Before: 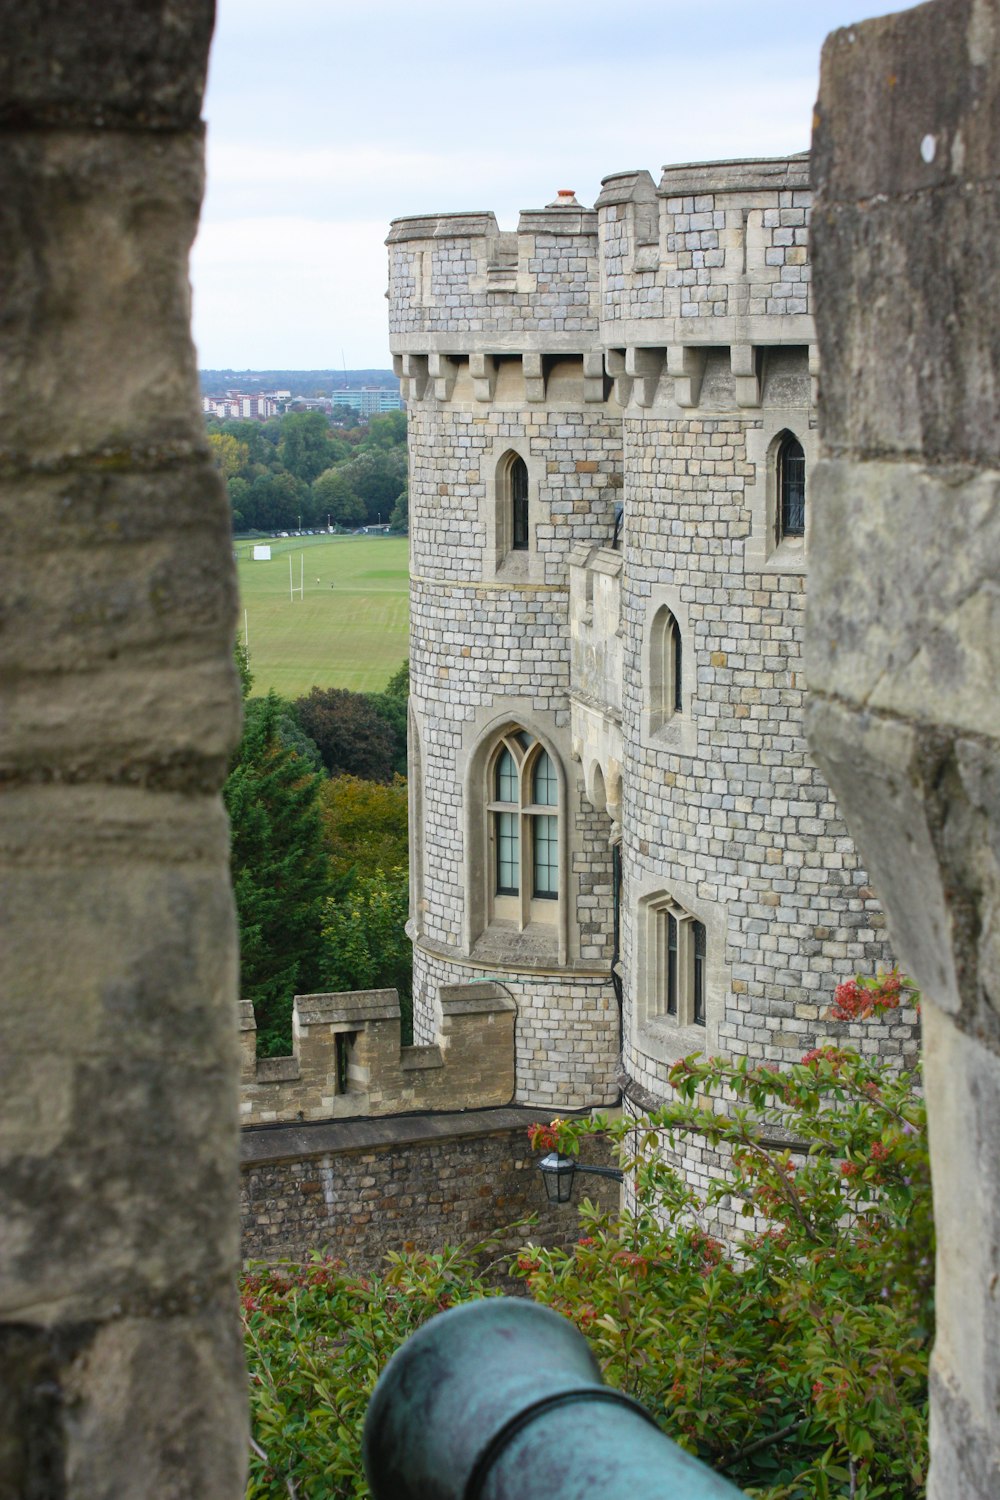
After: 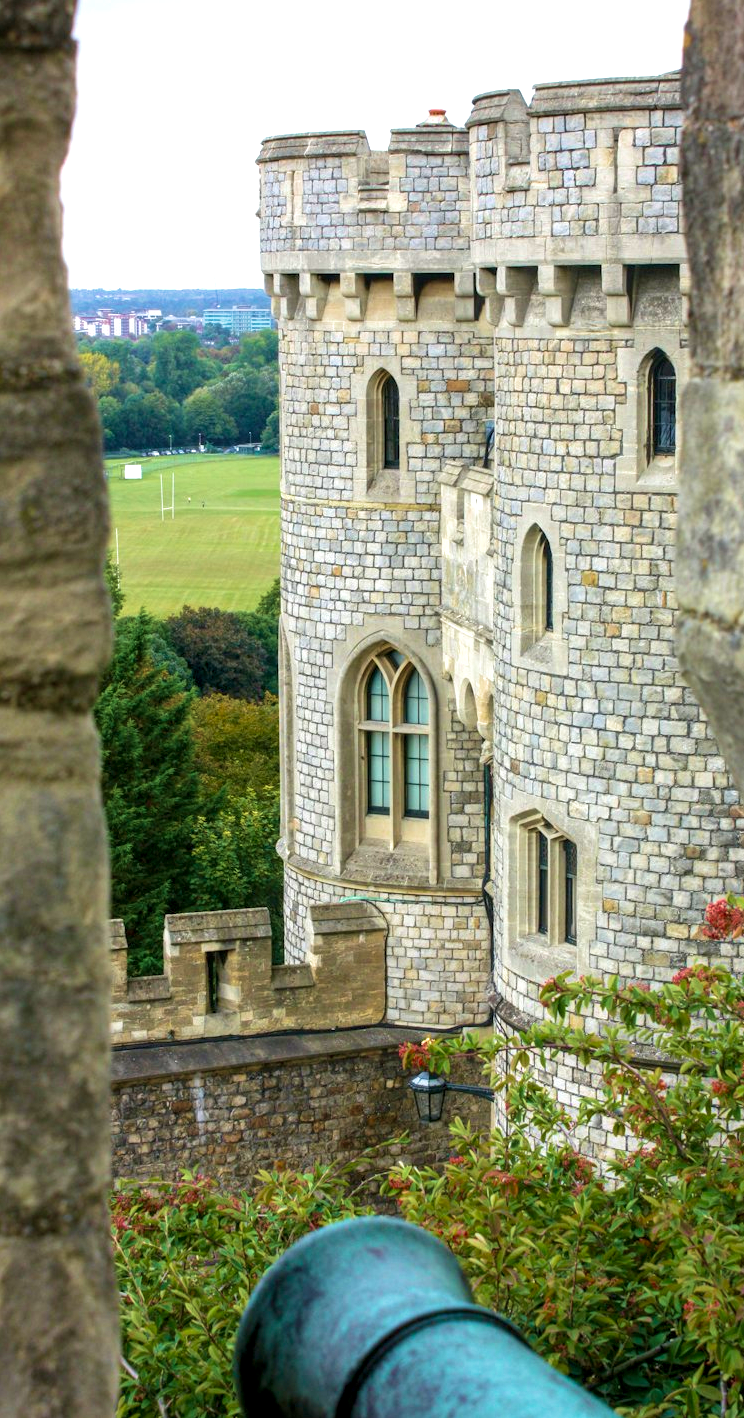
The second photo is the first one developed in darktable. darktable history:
local contrast: detail 130%
velvia: strength 55.64%
exposure: black level correction 0.003, exposure 0.383 EV, compensate highlight preservation false
crop and rotate: left 12.918%, top 5.4%, right 12.61%
